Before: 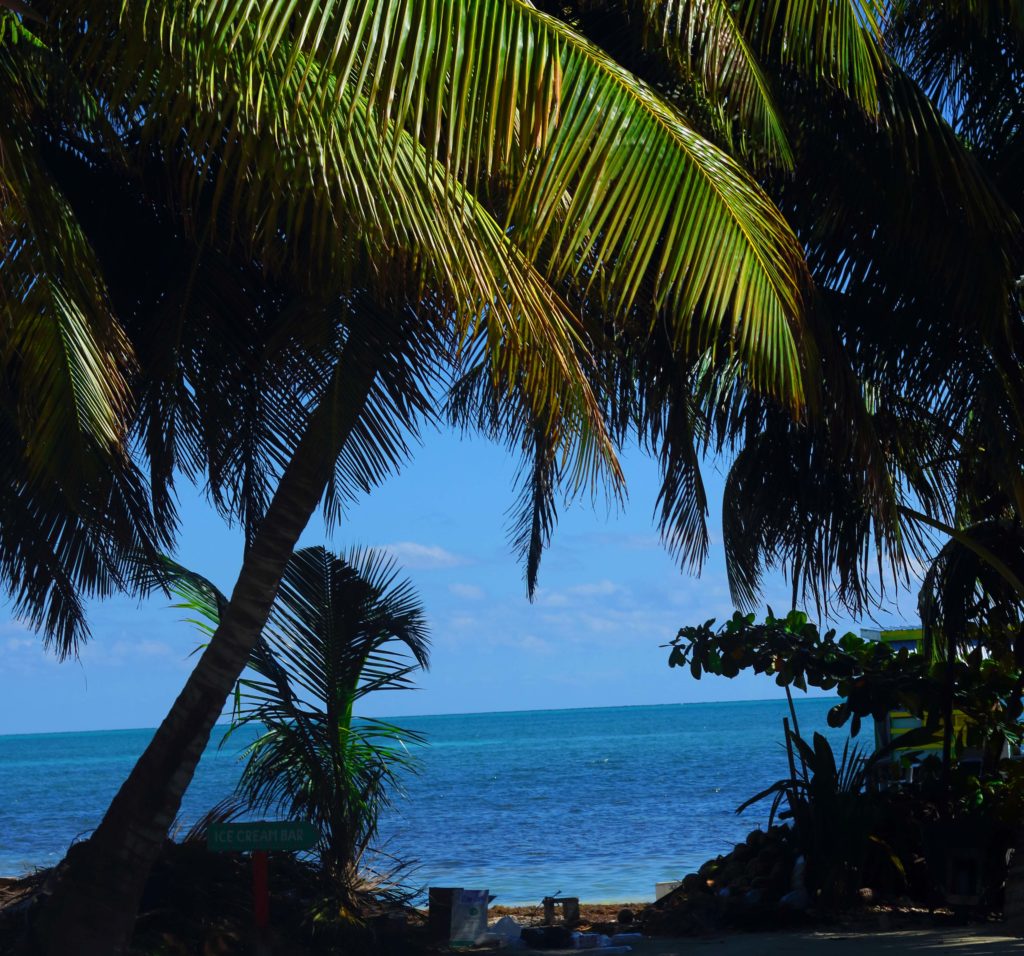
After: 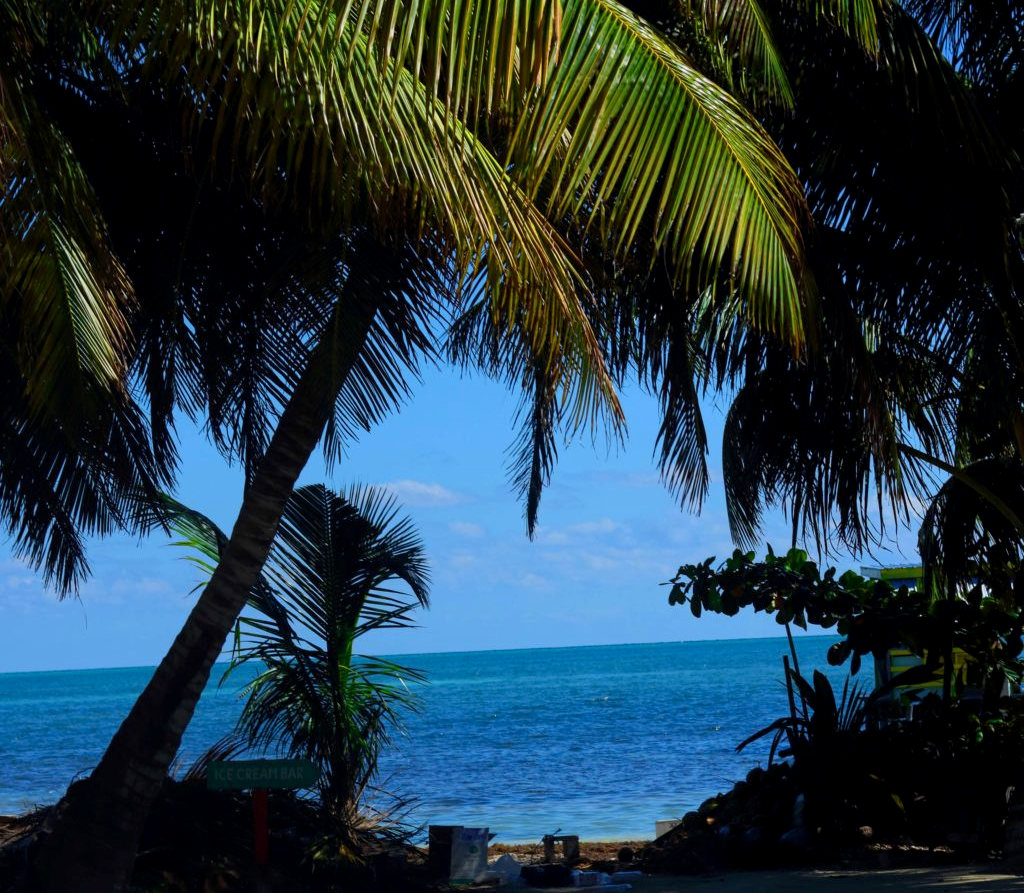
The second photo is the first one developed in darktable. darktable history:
crop and rotate: top 6.563%
exposure: black level correction 0.002, exposure -0.199 EV, compensate highlight preservation false
local contrast: highlights 106%, shadows 102%, detail 120%, midtone range 0.2
color zones: curves: ch0 [(0.068, 0.464) (0.25, 0.5) (0.48, 0.508) (0.75, 0.536) (0.886, 0.476) (0.967, 0.456)]; ch1 [(0.066, 0.456) (0.25, 0.5) (0.616, 0.508) (0.746, 0.56) (0.934, 0.444)]
